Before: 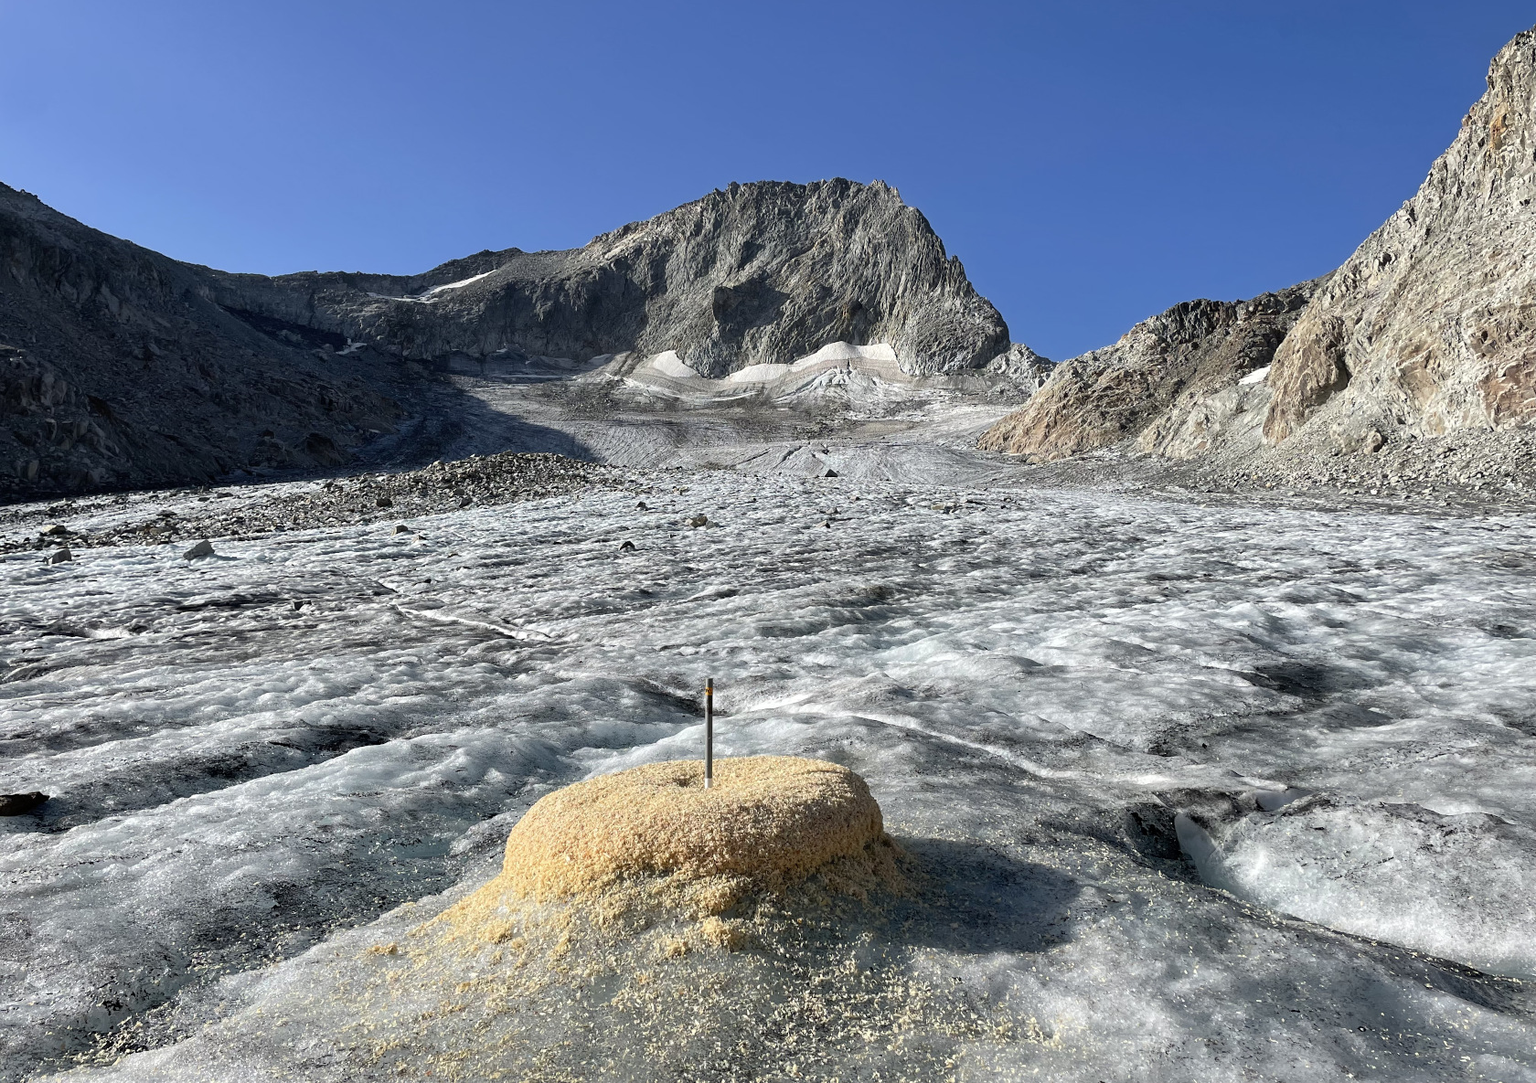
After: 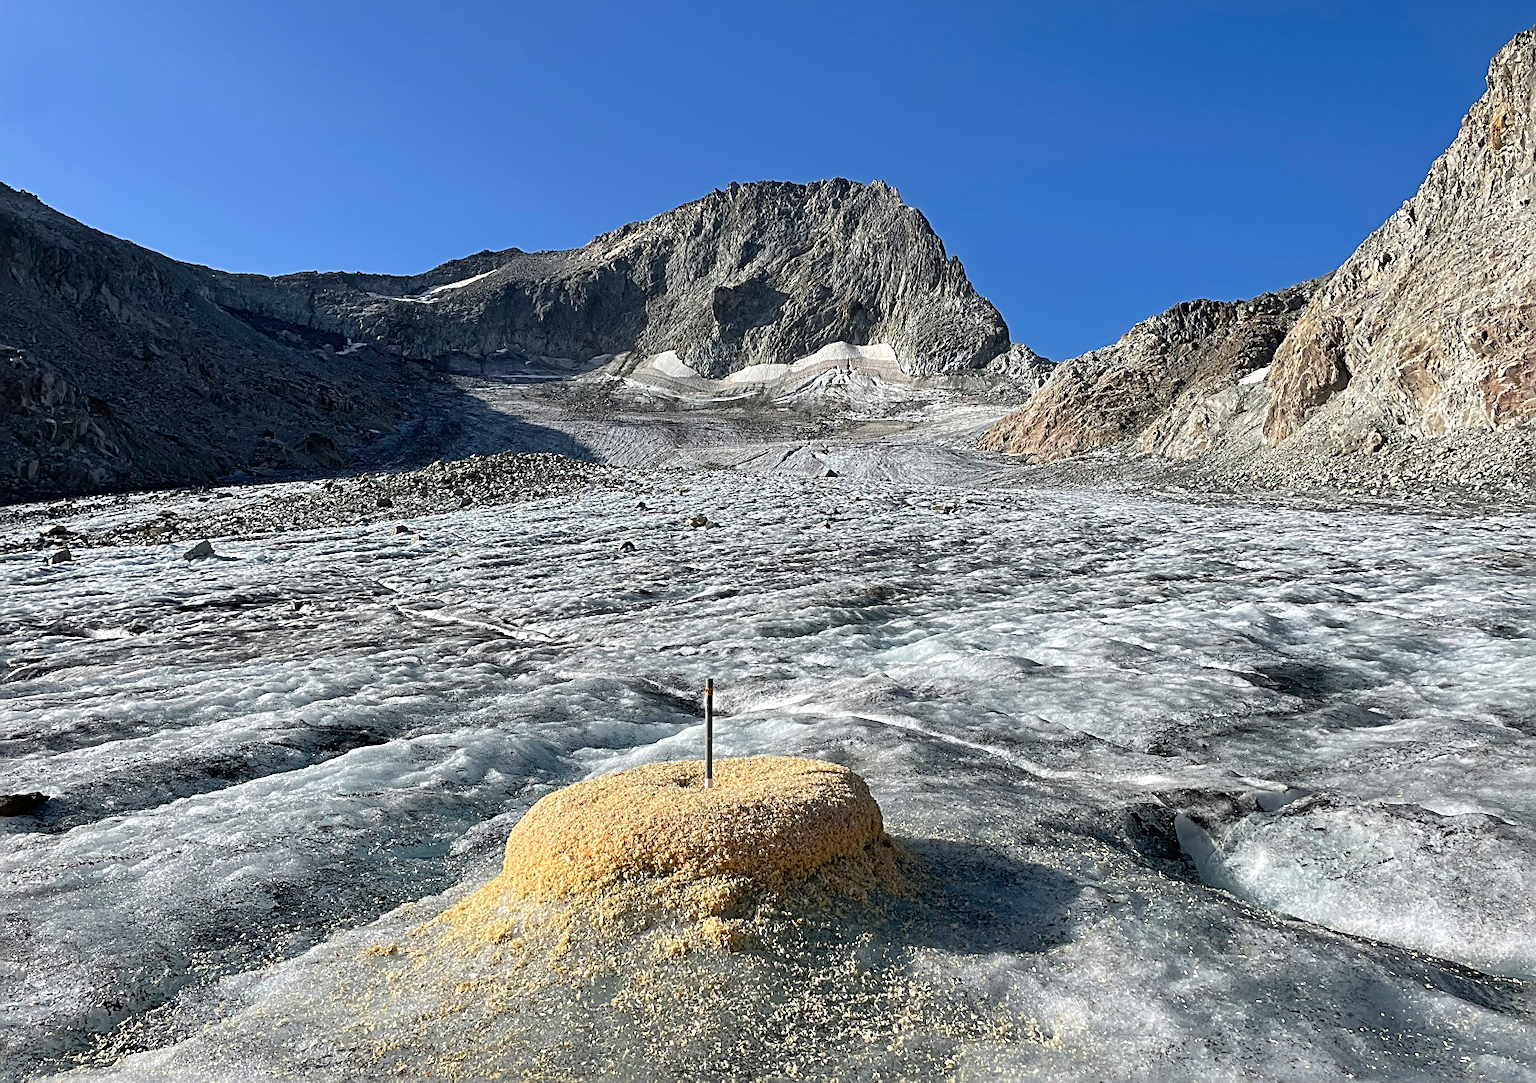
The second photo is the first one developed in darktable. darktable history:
color correction: saturation 1.11
sharpen: radius 2.531, amount 0.628
